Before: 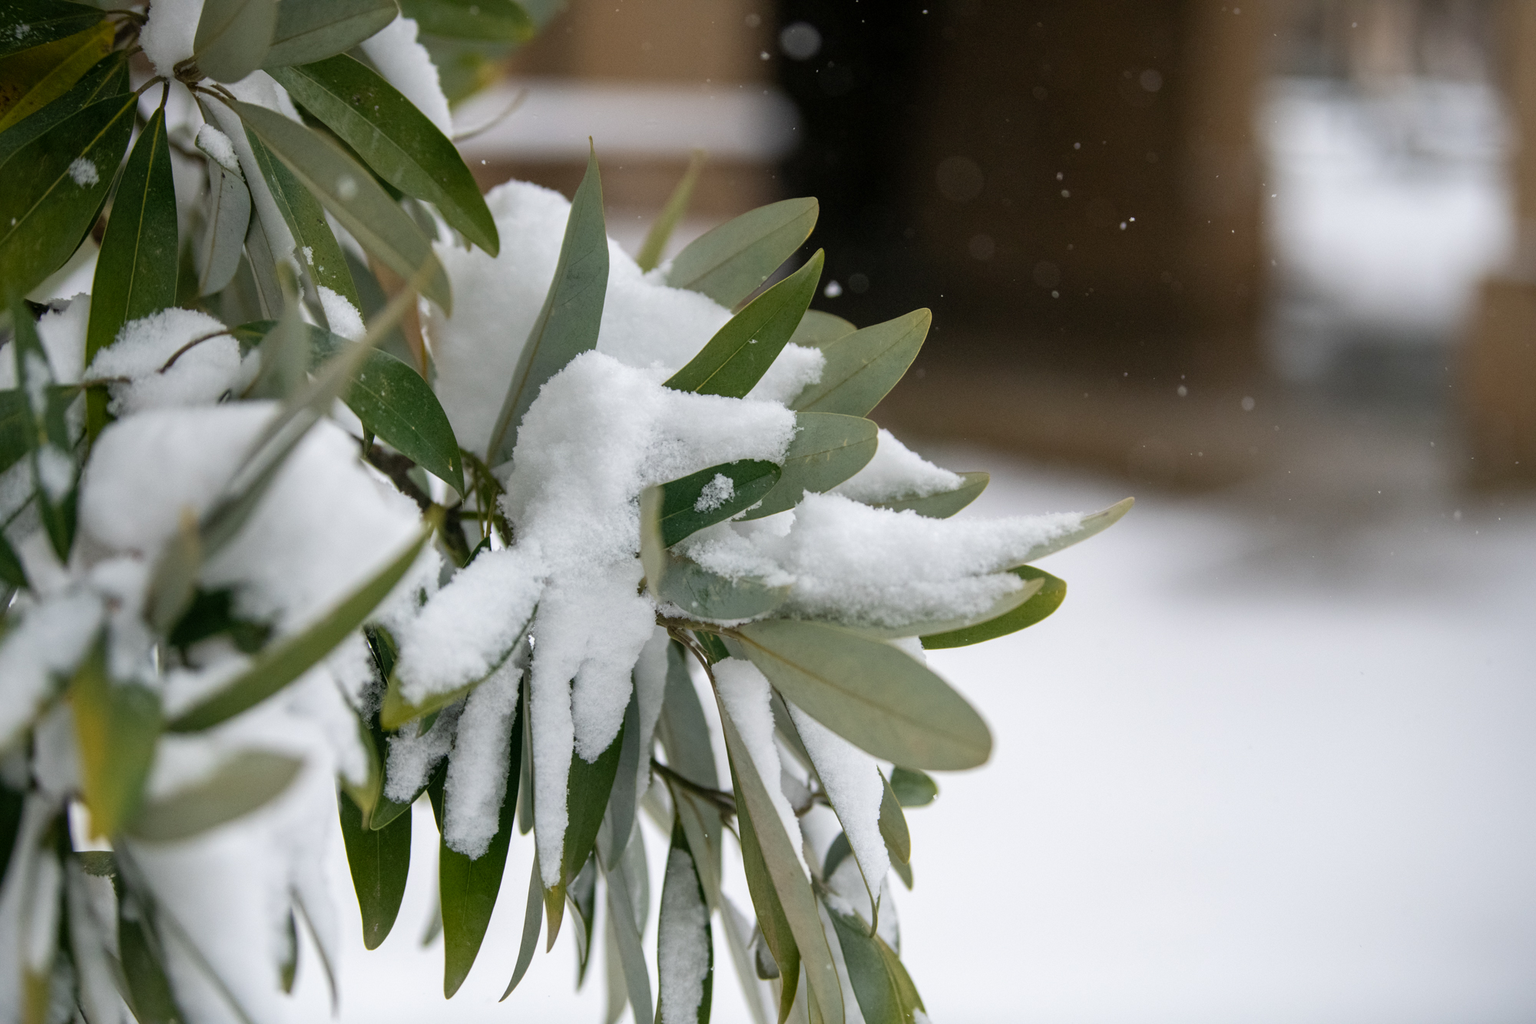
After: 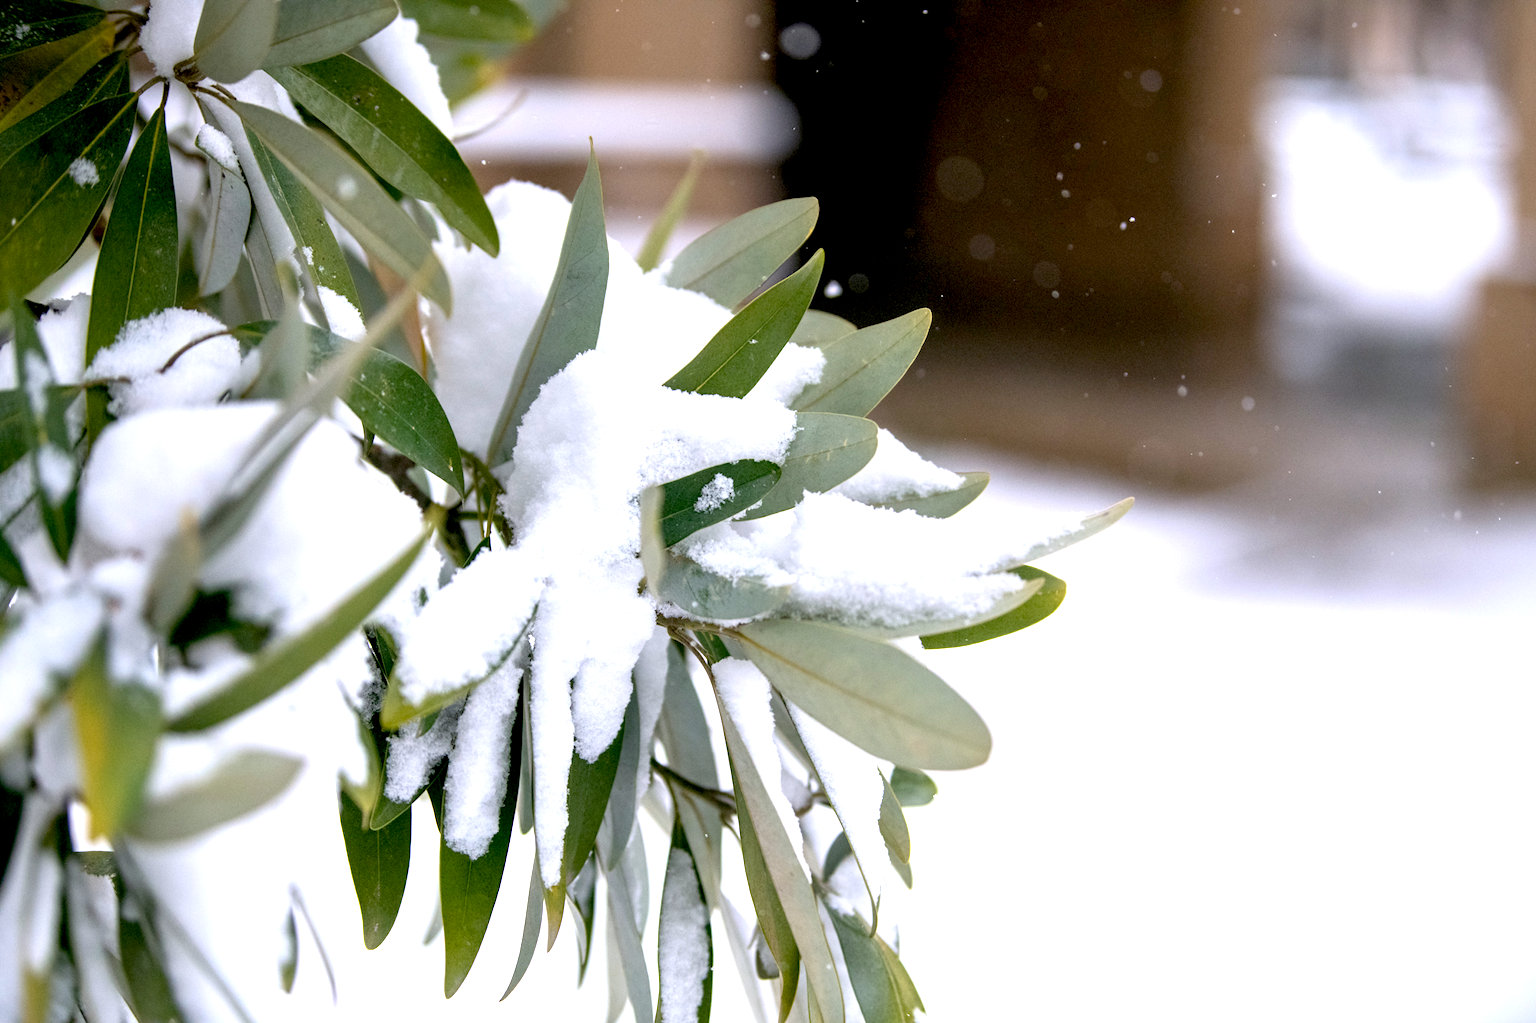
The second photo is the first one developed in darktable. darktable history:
exposure: black level correction 0.008, exposure 0.979 EV, compensate highlight preservation false
white balance: red 1.004, blue 1.096
